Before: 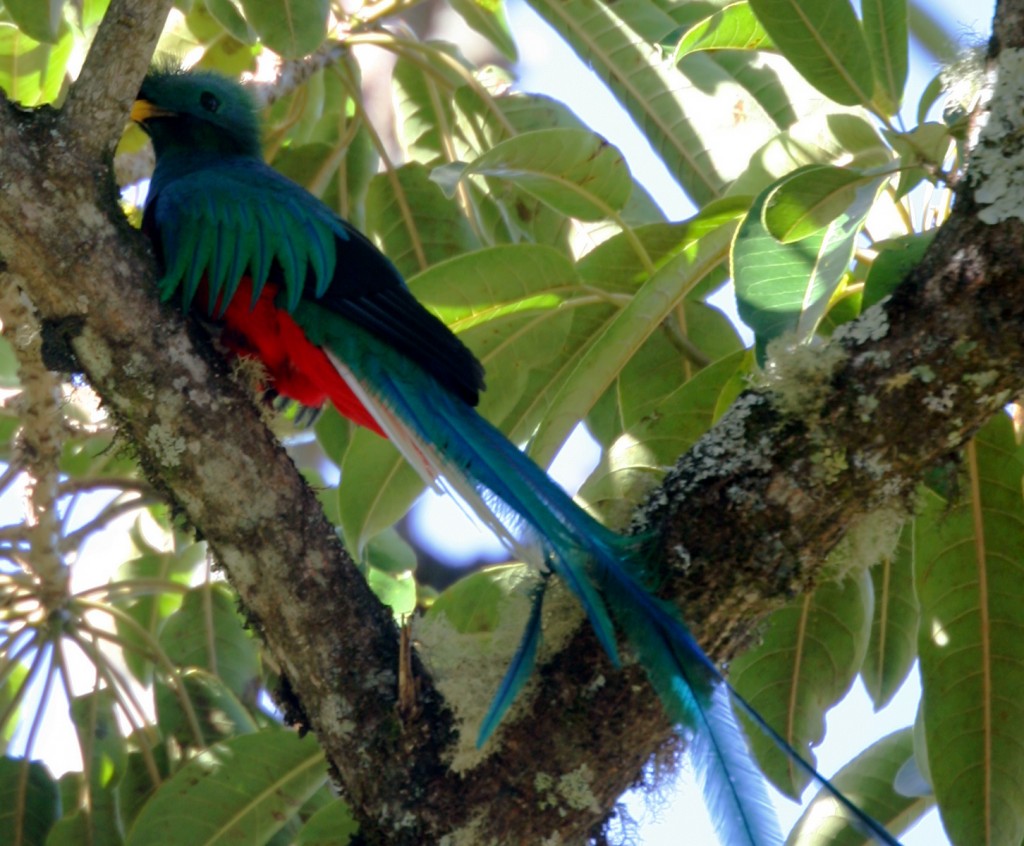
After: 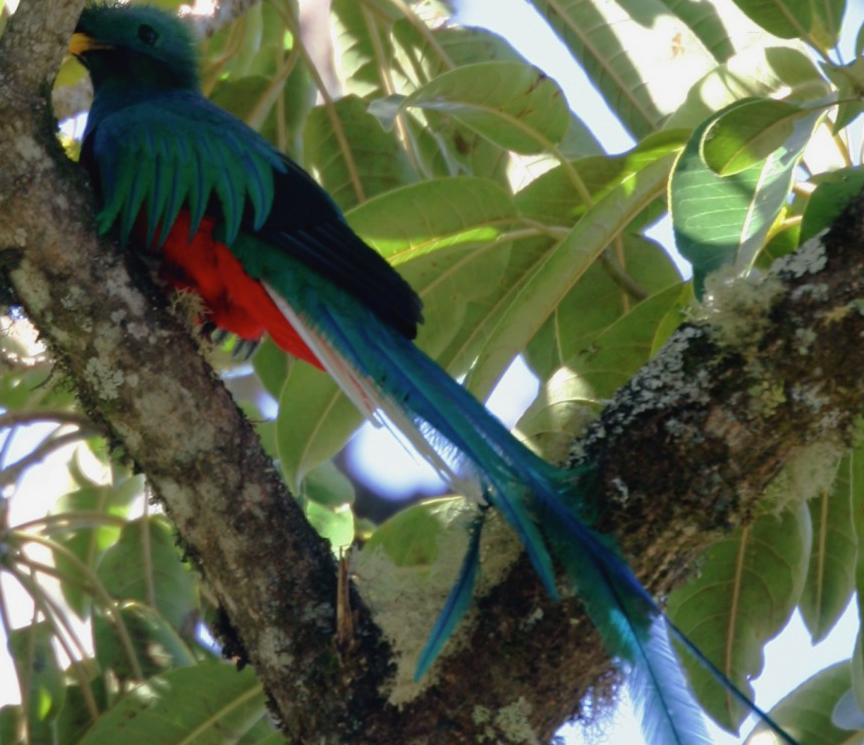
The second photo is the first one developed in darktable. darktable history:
crop: left 6.063%, top 8.007%, right 9.545%, bottom 3.92%
contrast brightness saturation: contrast -0.073, brightness -0.033, saturation -0.111
